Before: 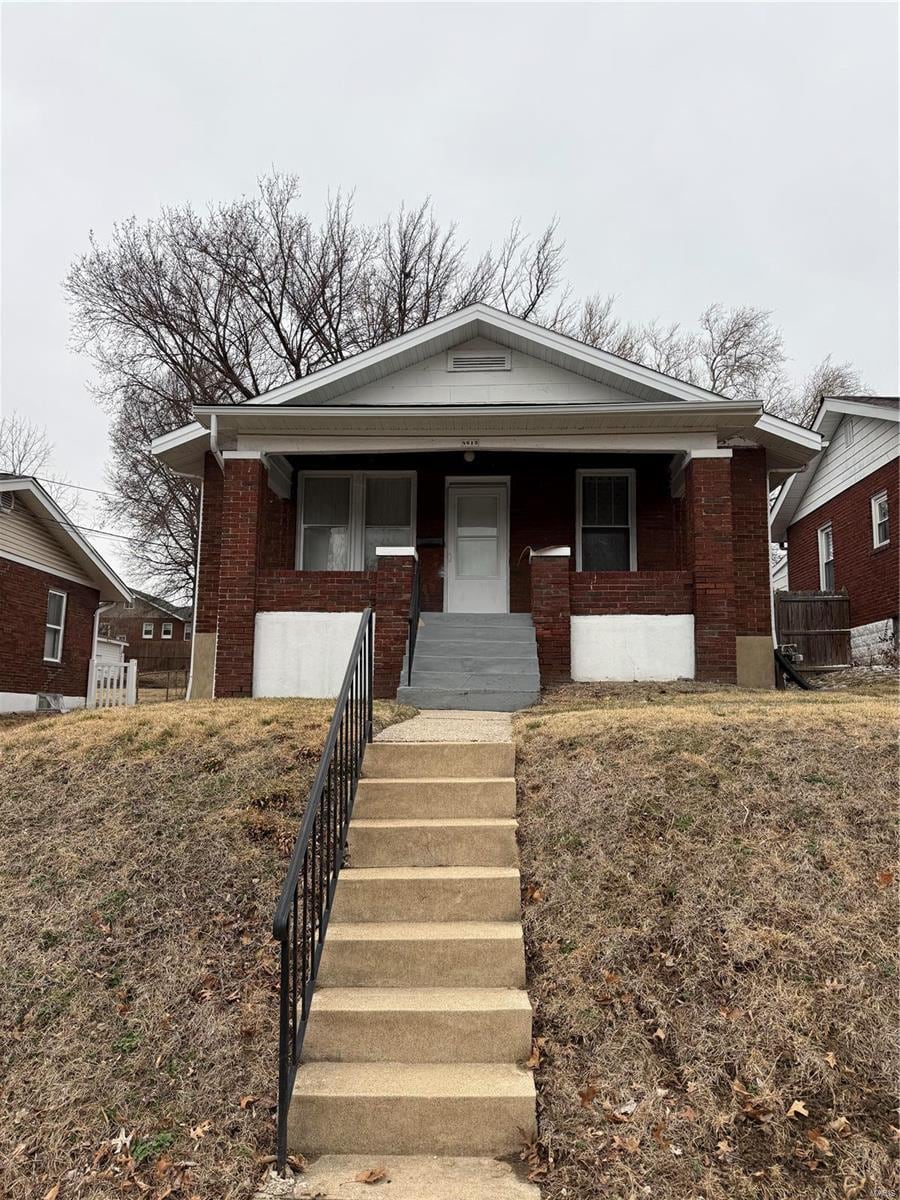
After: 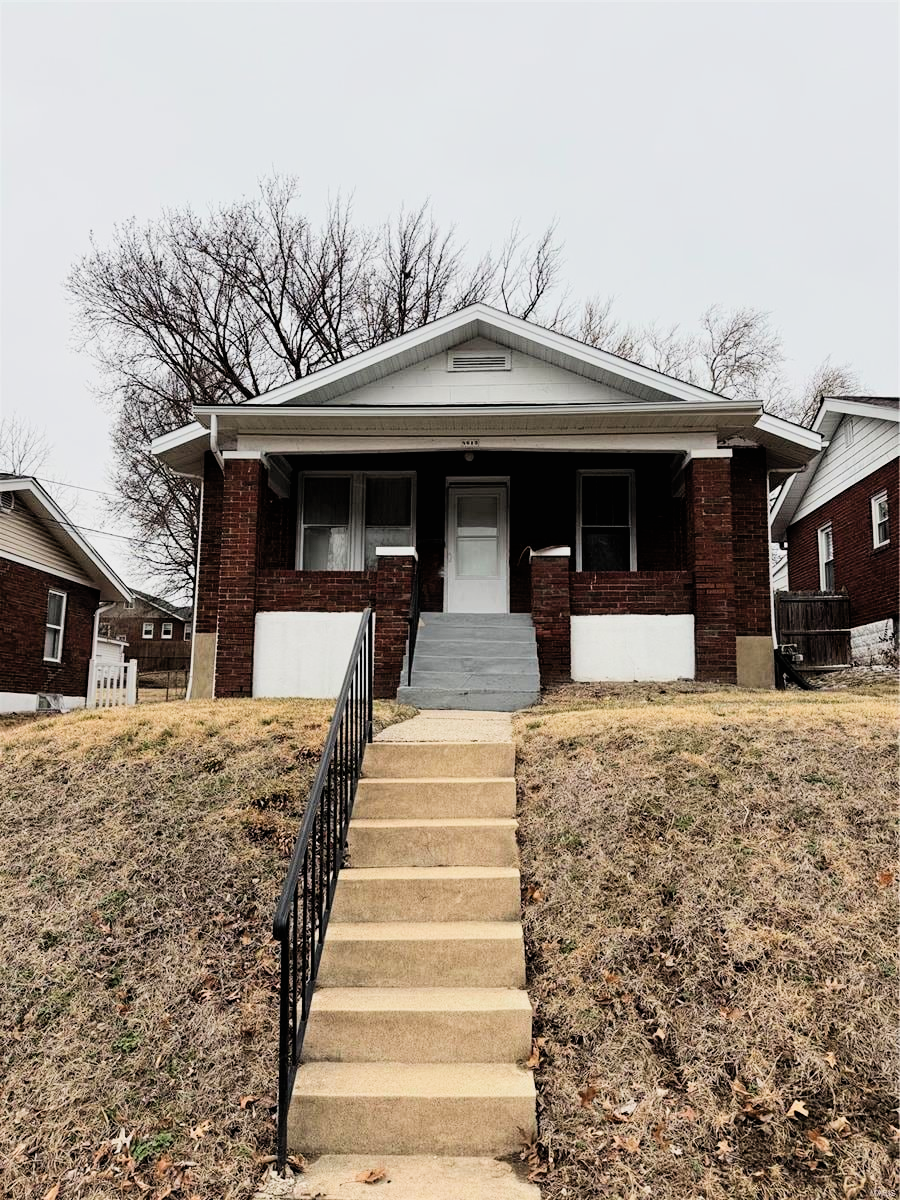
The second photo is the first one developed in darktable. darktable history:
filmic rgb: black relative exposure -5.04 EV, white relative exposure 4 EV, hardness 2.88, contrast 1.098, highlights saturation mix -18.7%
contrast brightness saturation: contrast 0.199, brightness 0.161, saturation 0.217
